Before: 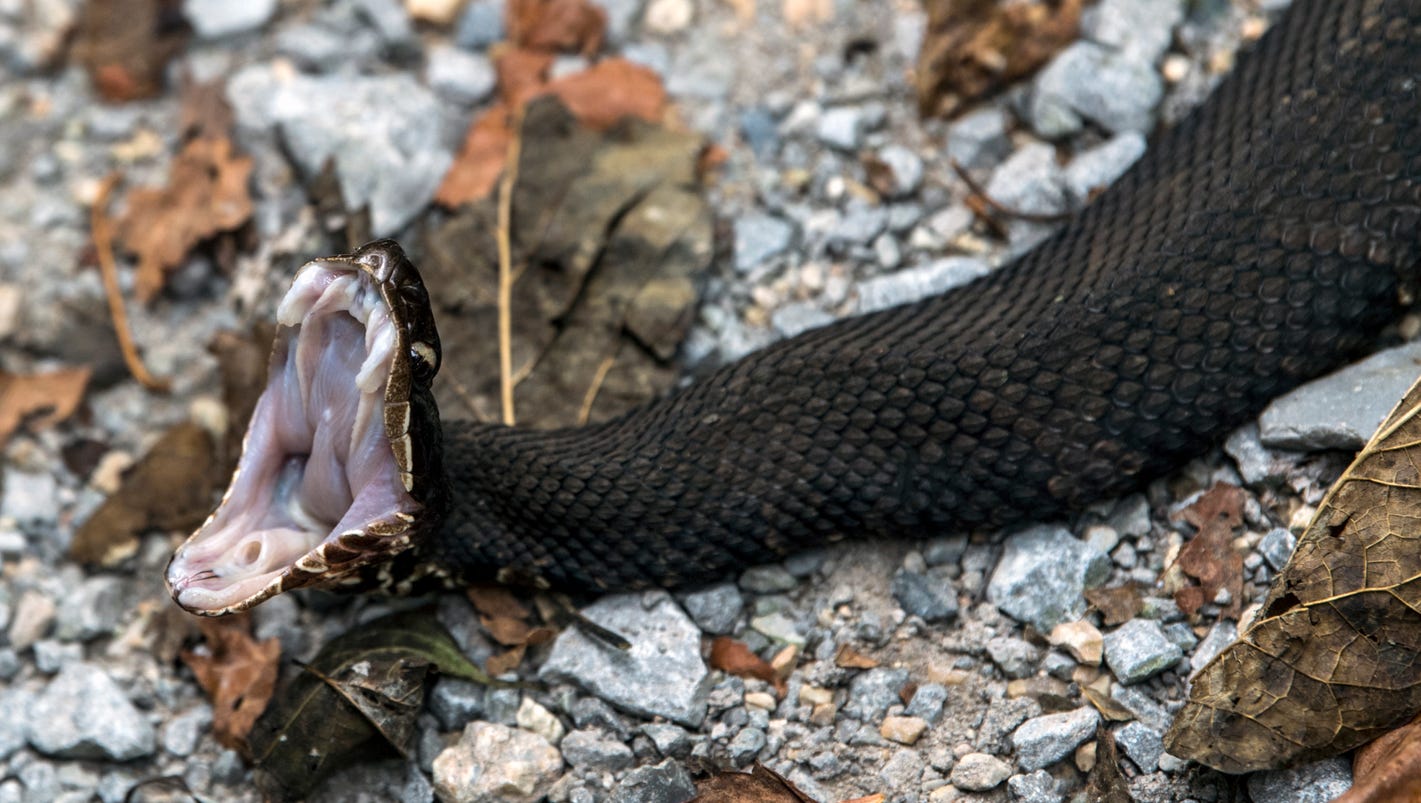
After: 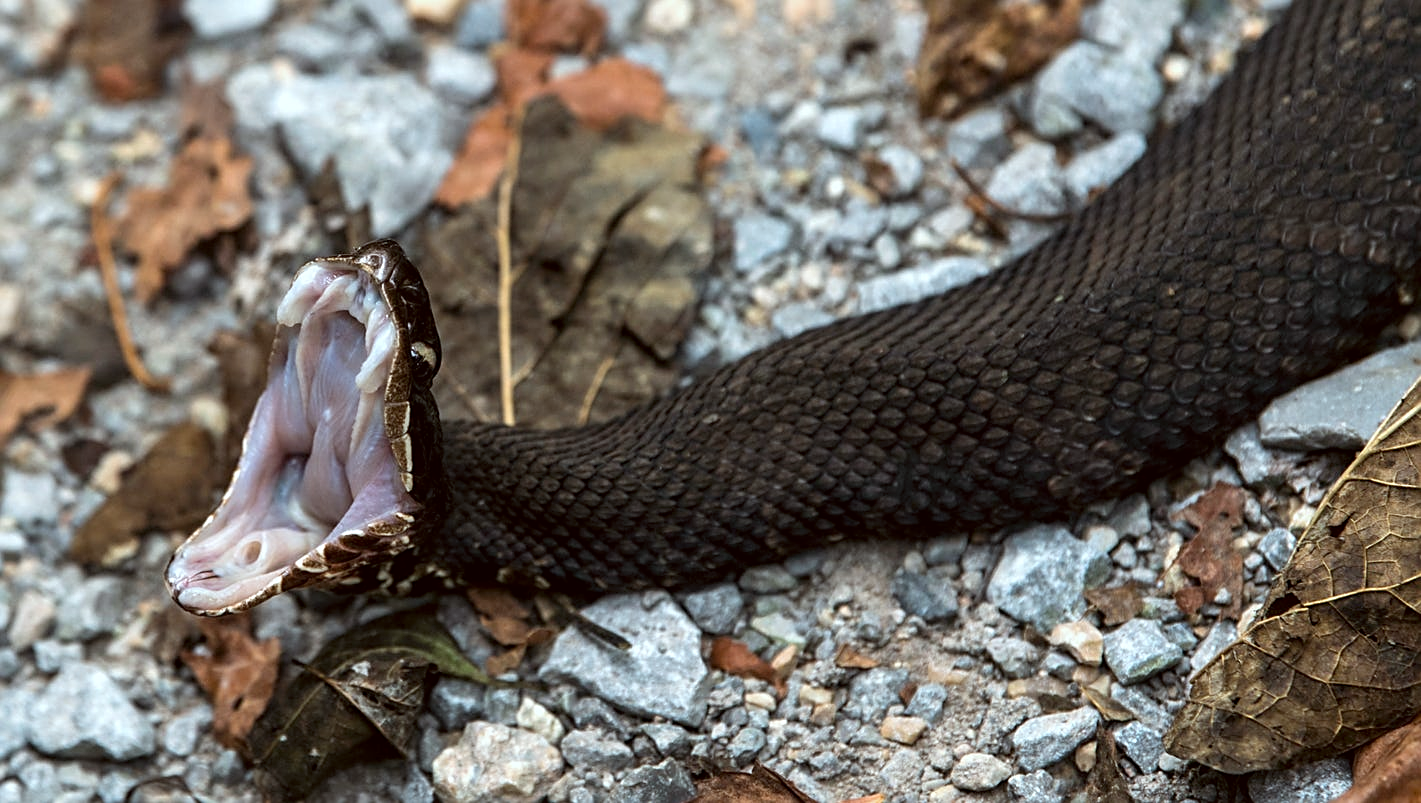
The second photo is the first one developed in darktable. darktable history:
sharpen: on, module defaults
color correction: highlights a* -5.06, highlights b* -4.34, shadows a* 4.08, shadows b* 4.32
